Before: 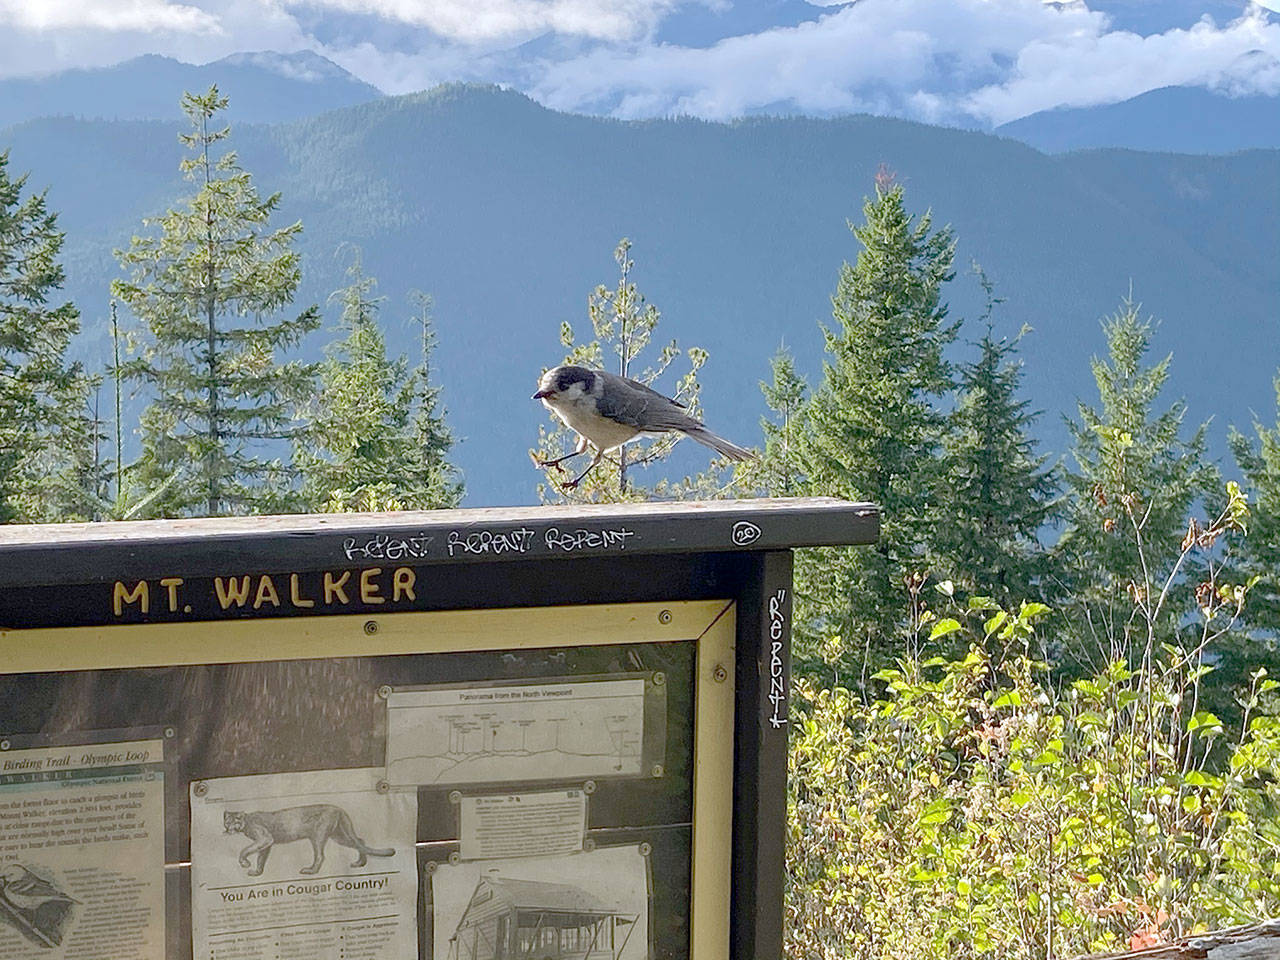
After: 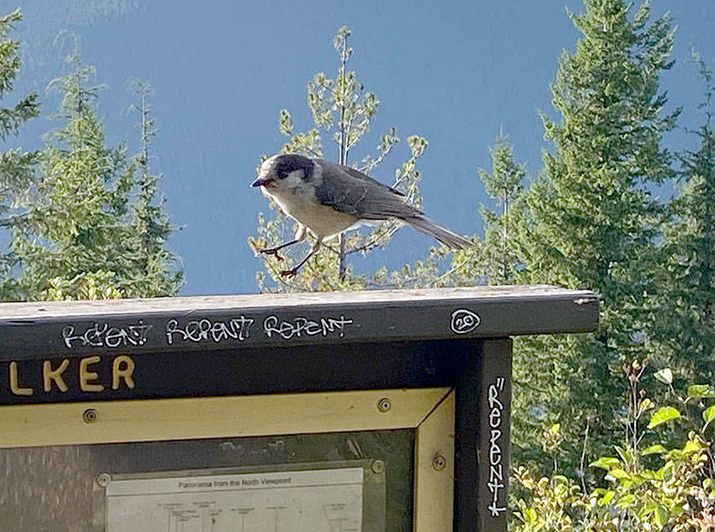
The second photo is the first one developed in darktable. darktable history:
crop and rotate: left 21.969%, top 22.144%, right 22.107%, bottom 22.414%
